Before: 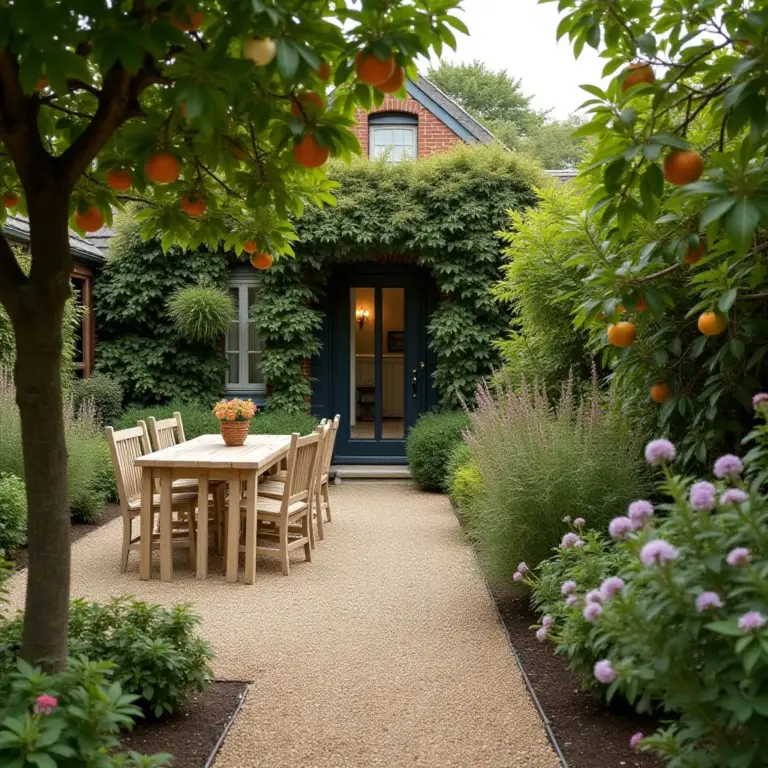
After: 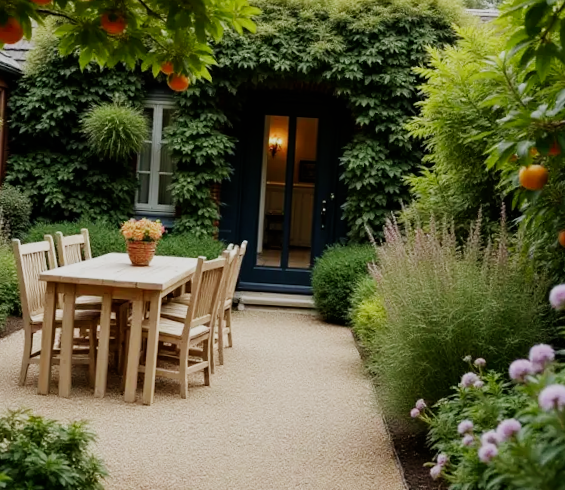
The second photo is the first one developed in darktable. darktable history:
crop and rotate: angle -3.37°, left 9.79%, top 20.73%, right 12.42%, bottom 11.82%
sigmoid: skew -0.2, preserve hue 0%, red attenuation 0.1, red rotation 0.035, green attenuation 0.1, green rotation -0.017, blue attenuation 0.15, blue rotation -0.052, base primaries Rec2020
